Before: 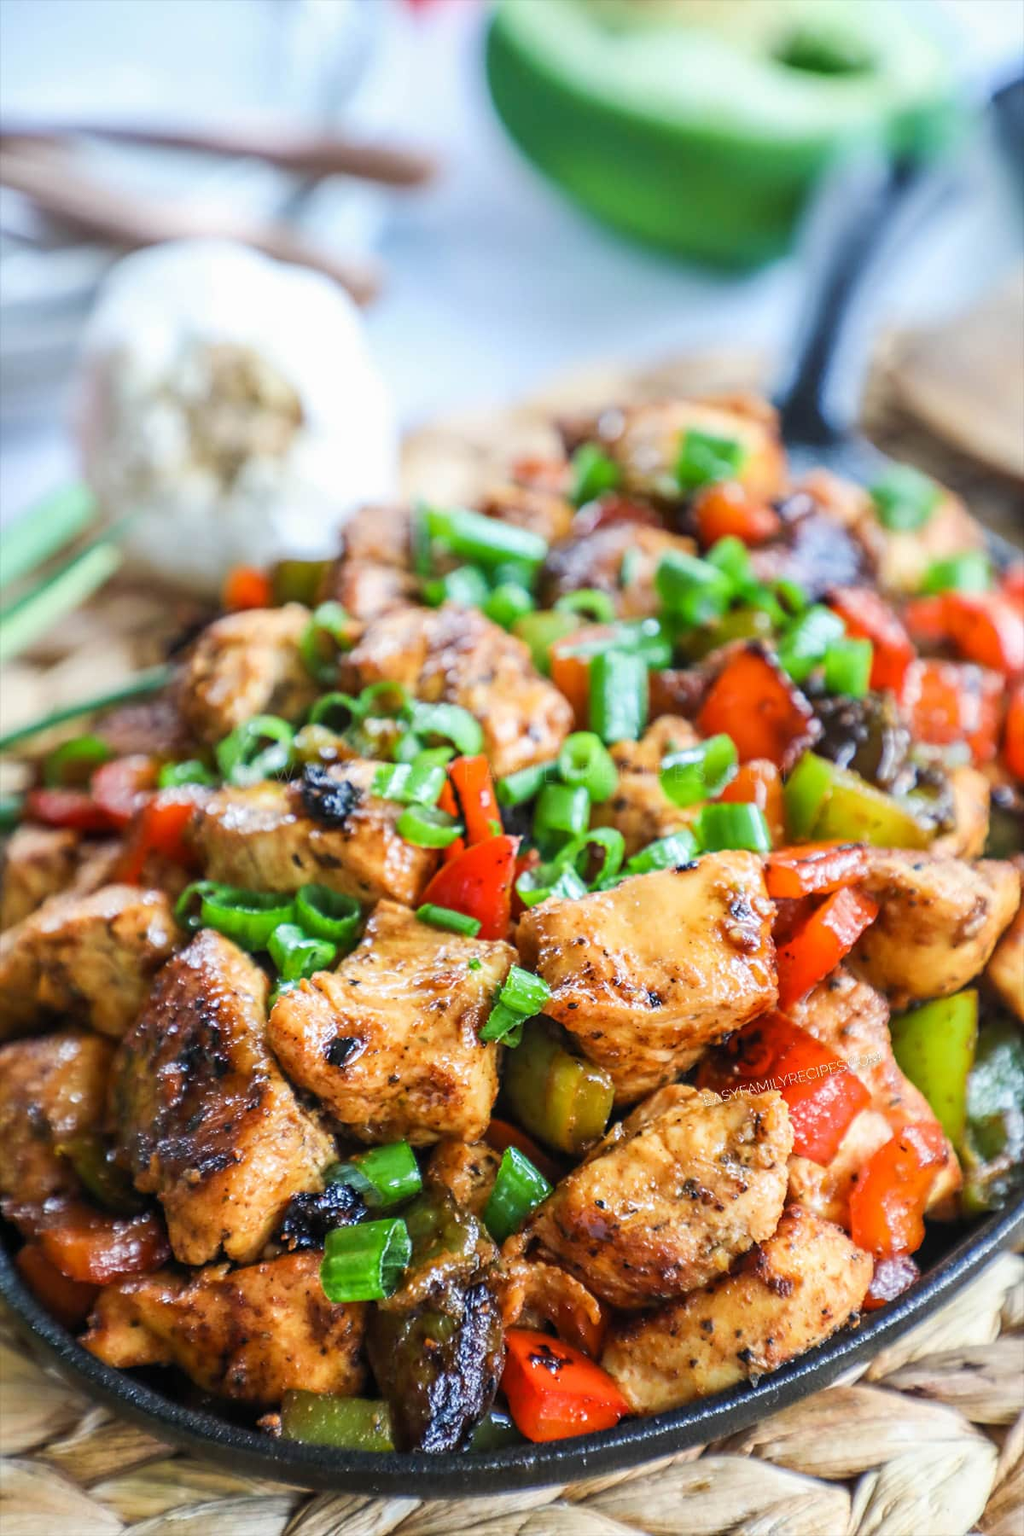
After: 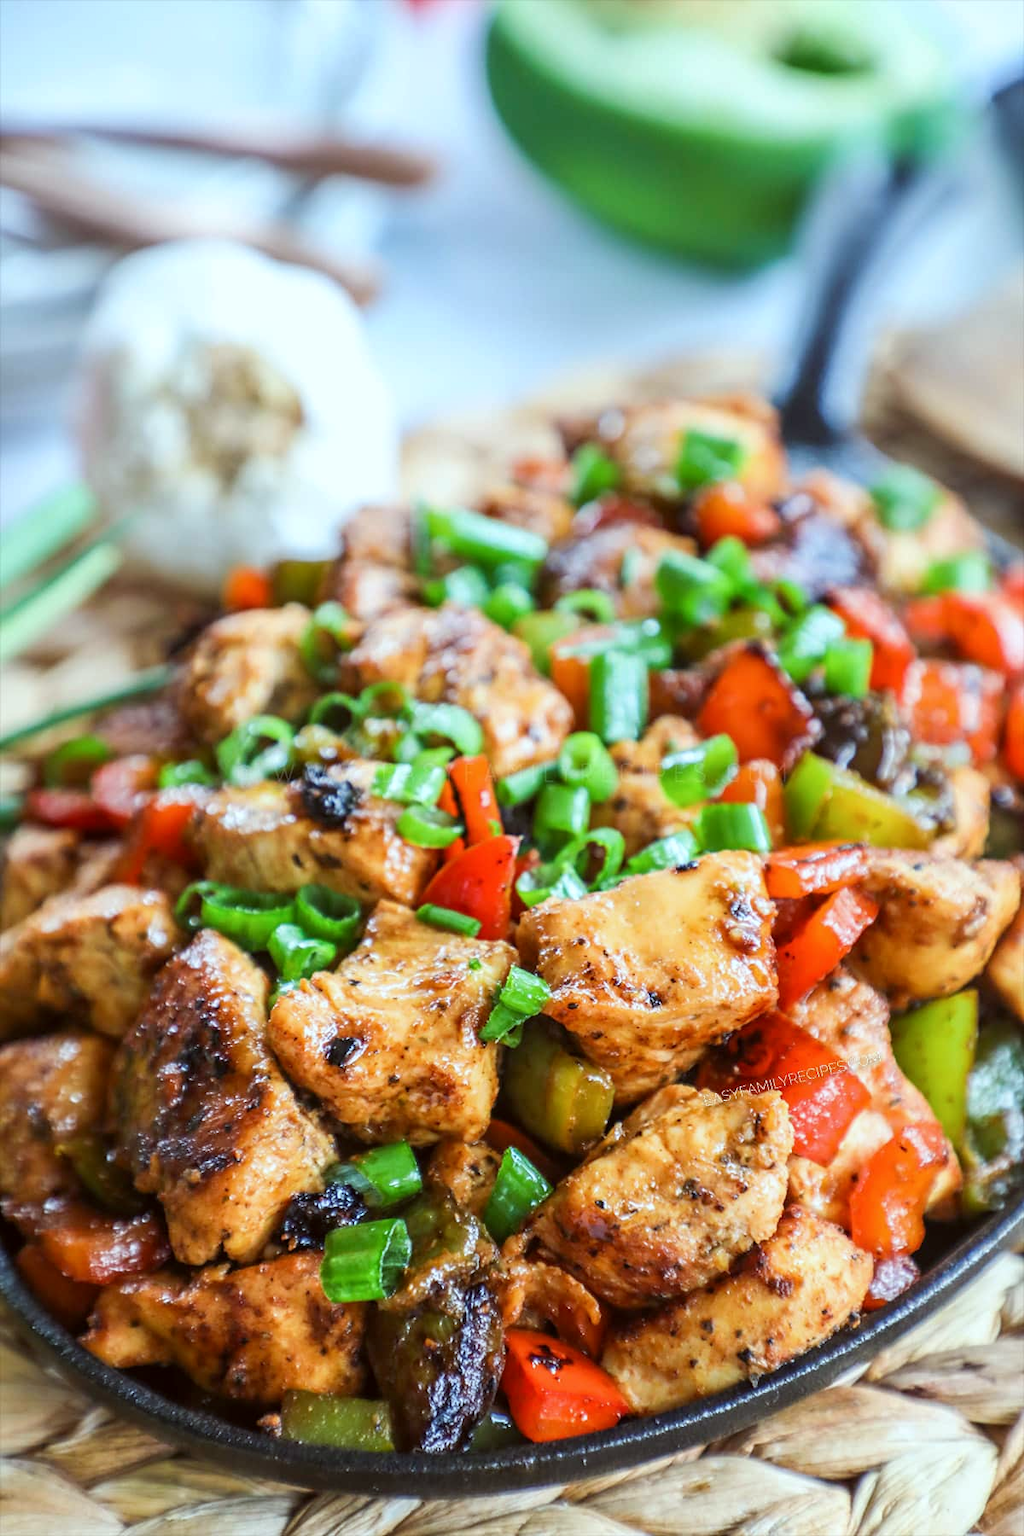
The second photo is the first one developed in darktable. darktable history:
color correction: highlights a* -4.89, highlights b* -3.94, shadows a* 3.77, shadows b* 4.14
